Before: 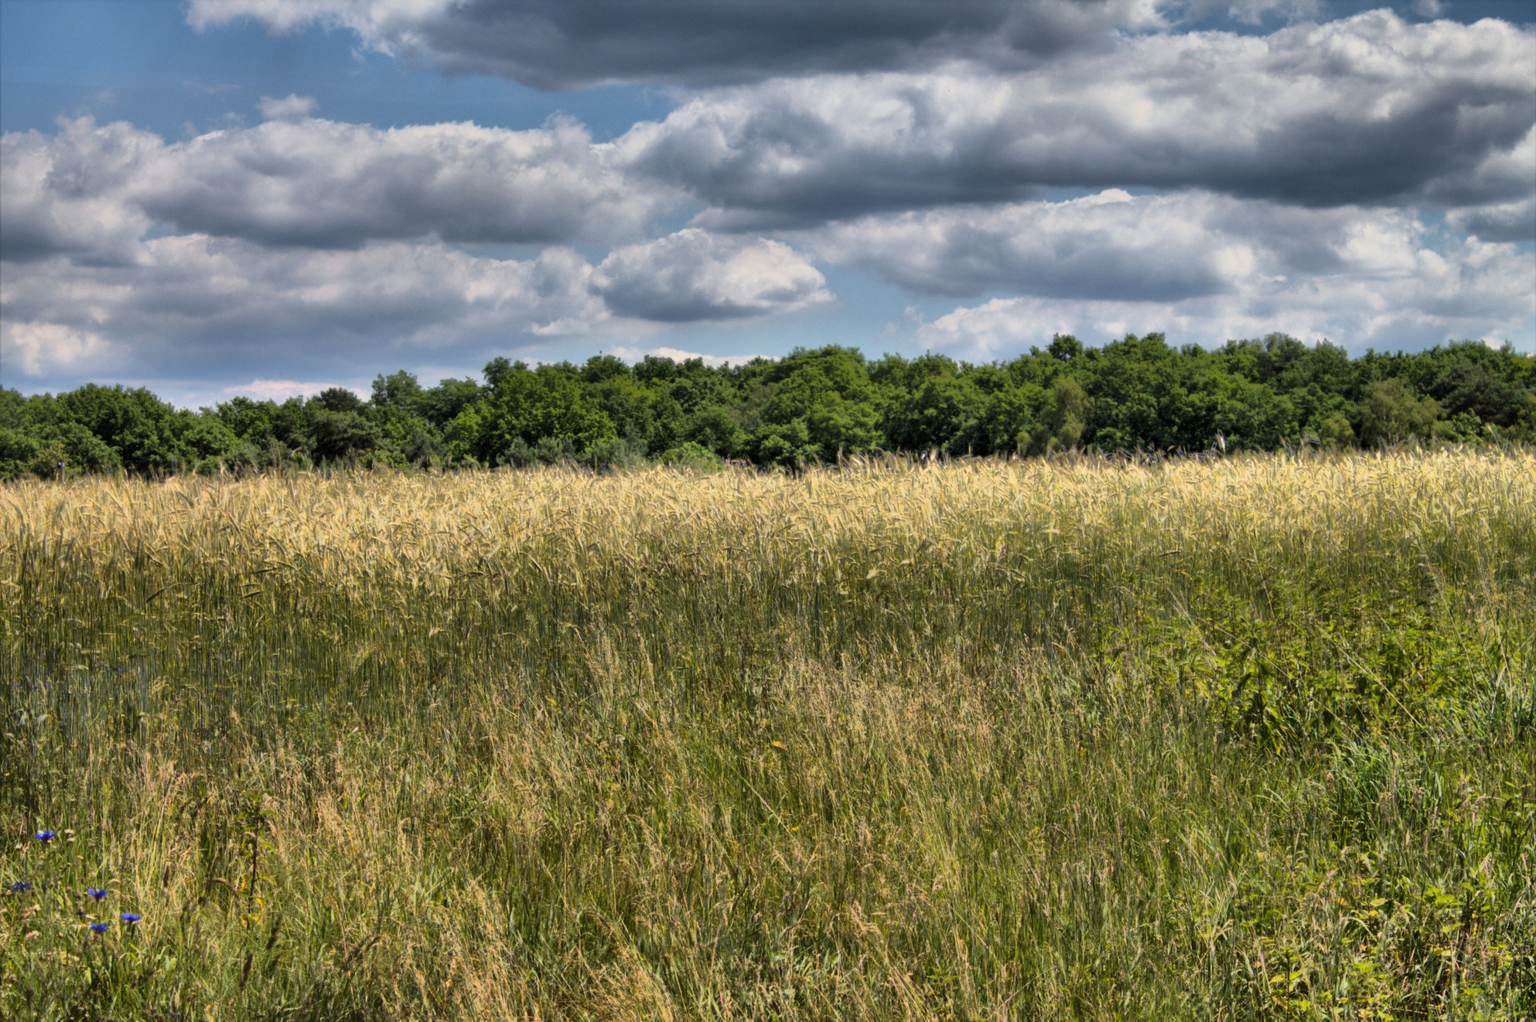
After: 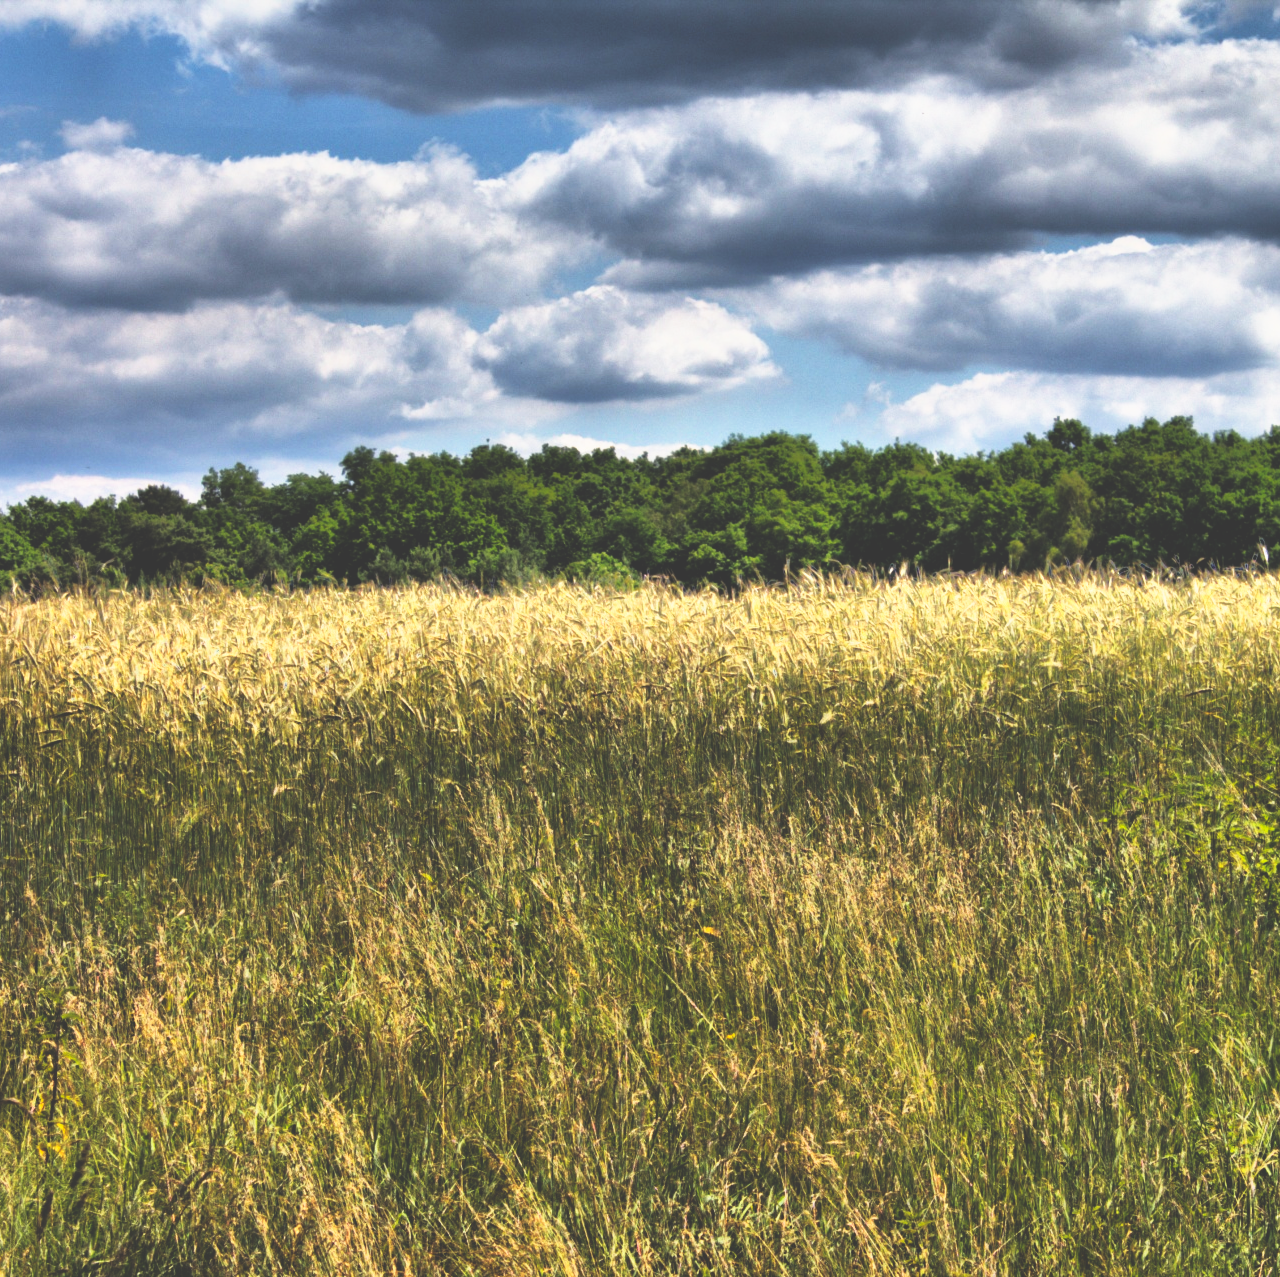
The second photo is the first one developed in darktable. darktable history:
crop and rotate: left 13.715%, right 19.595%
base curve: curves: ch0 [(0, 0.036) (0.007, 0.037) (0.604, 0.887) (1, 1)], preserve colors none
